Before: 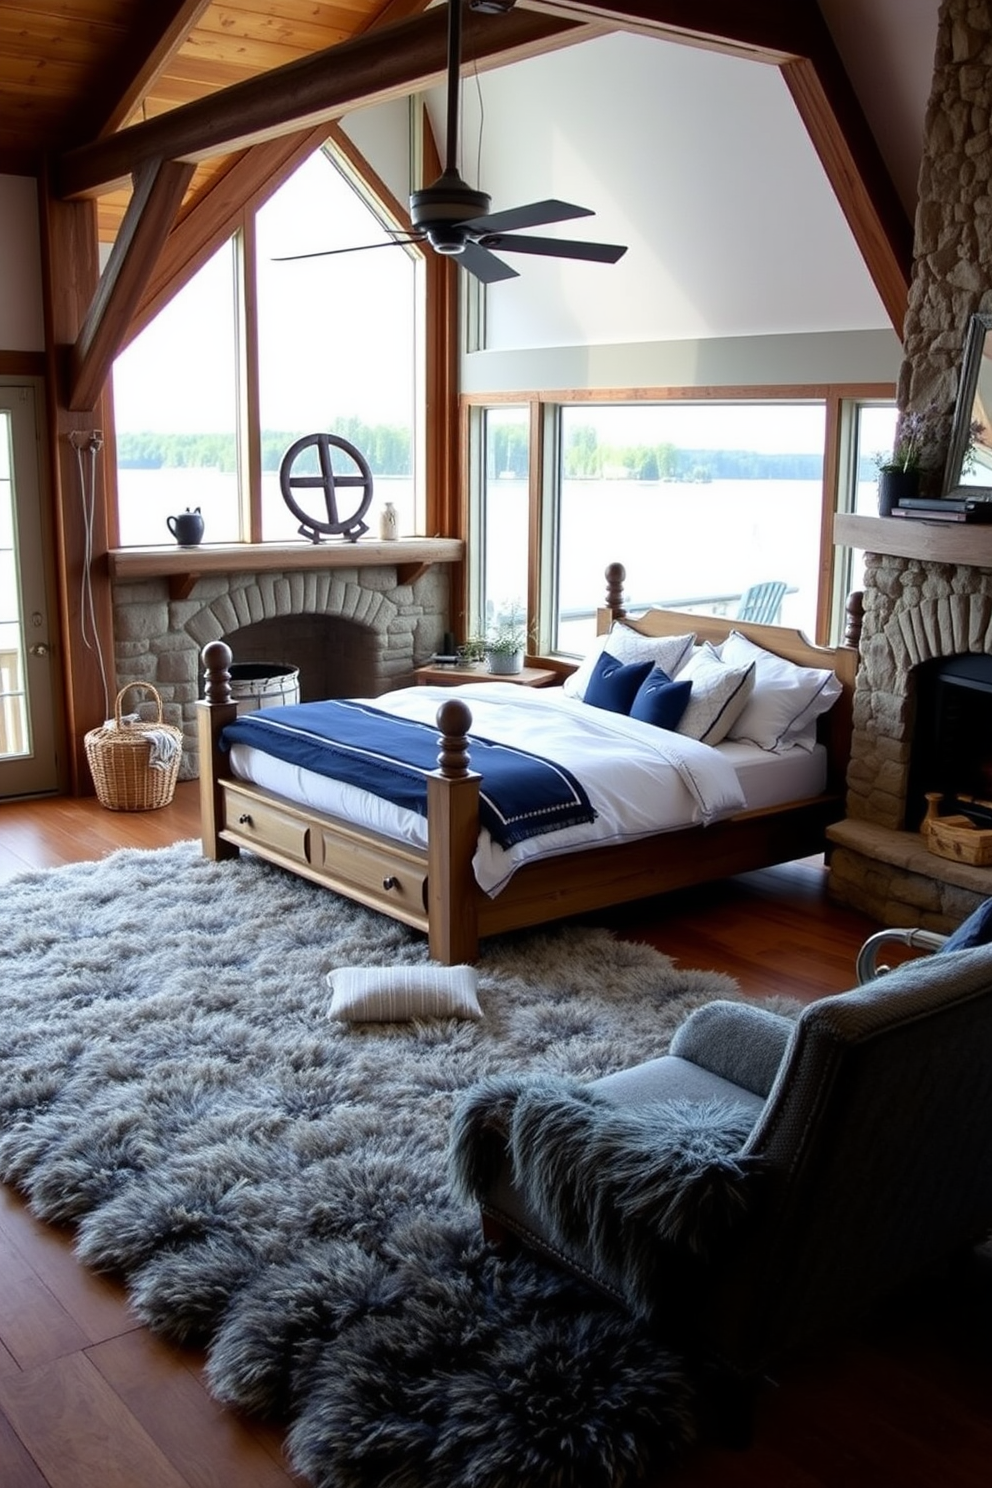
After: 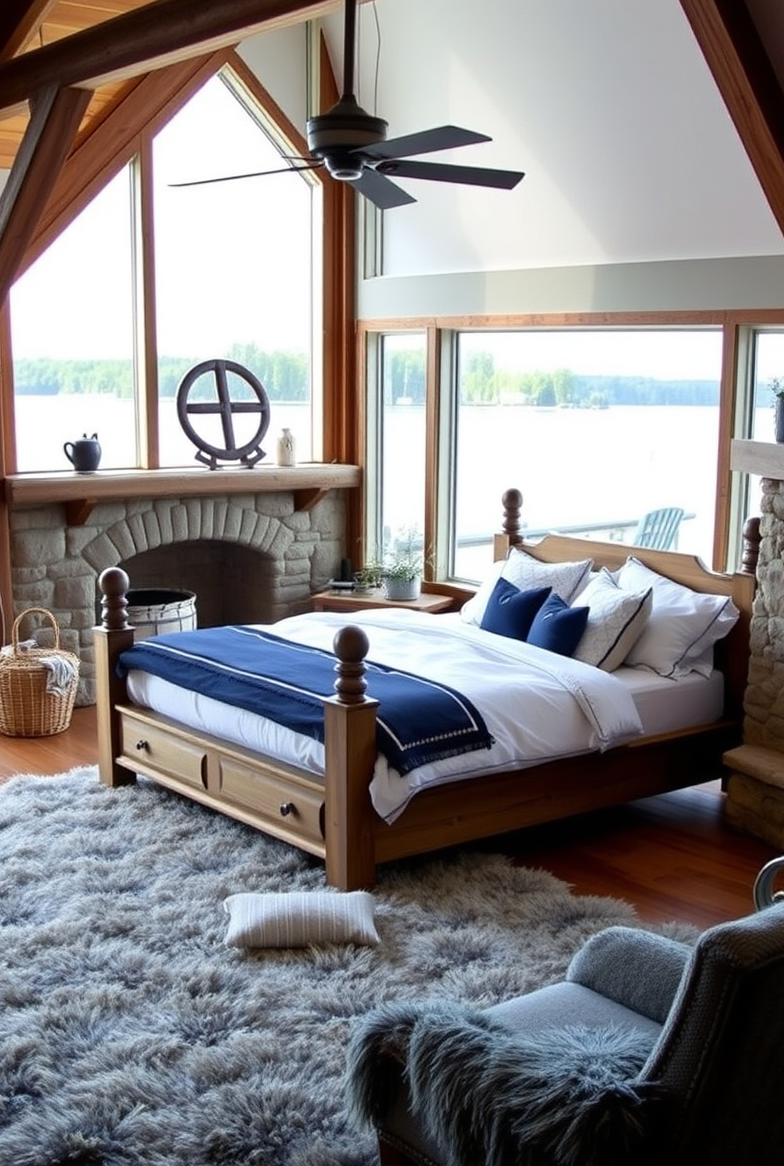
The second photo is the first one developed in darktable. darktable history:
crop and rotate: left 10.444%, top 5.034%, right 10.446%, bottom 16.56%
tone equalizer: edges refinement/feathering 500, mask exposure compensation -1.57 EV, preserve details no
